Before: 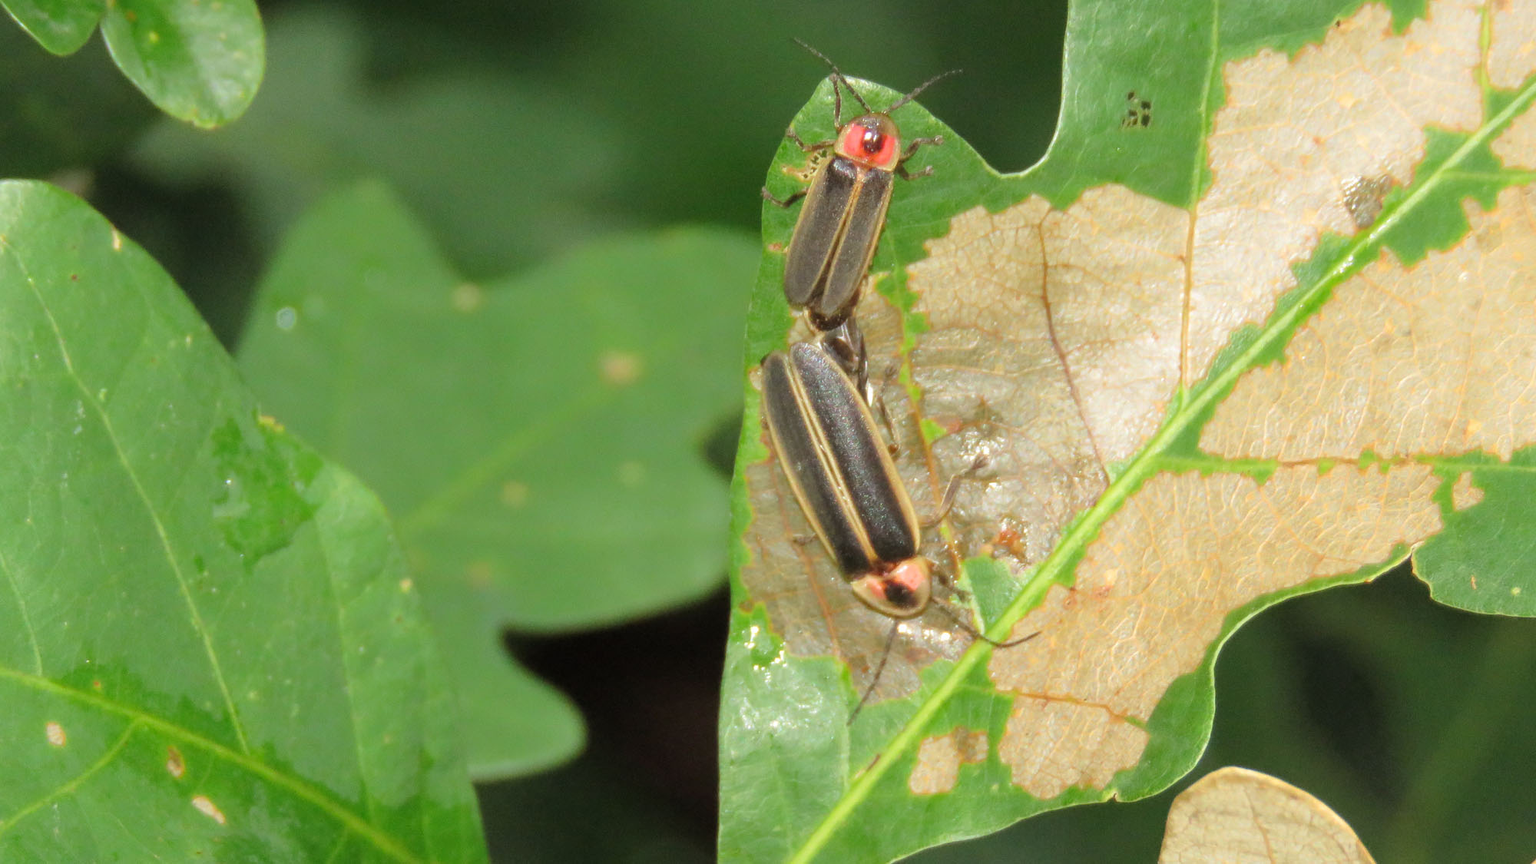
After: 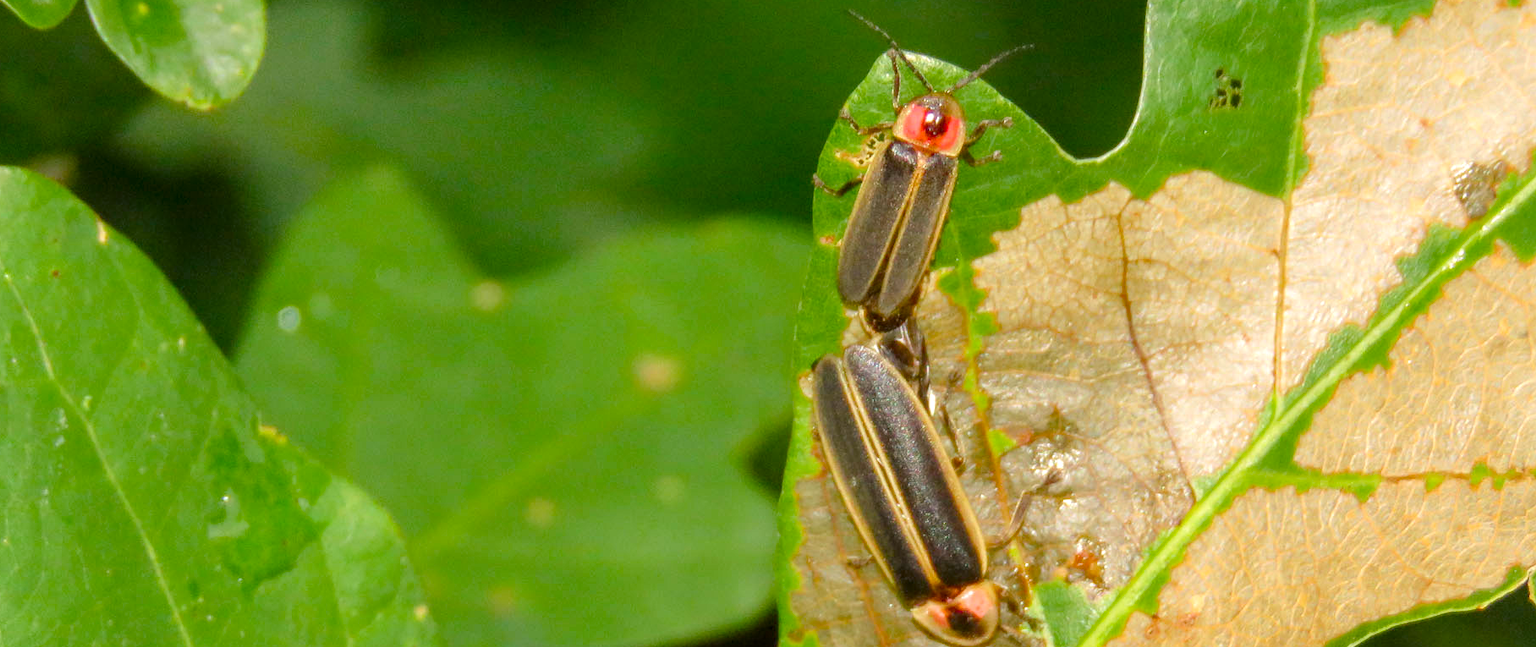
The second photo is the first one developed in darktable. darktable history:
crop: left 1.565%, top 3.447%, right 7.634%, bottom 28.445%
local contrast: detail 130%
color balance rgb: highlights gain › chroma 2.063%, highlights gain › hue 63.91°, linear chroma grading › global chroma 8.852%, perceptual saturation grading › global saturation 0.972%, perceptual saturation grading › mid-tones 6.254%, perceptual saturation grading › shadows 72.283%
tone equalizer: edges refinement/feathering 500, mask exposure compensation -1.57 EV, preserve details no
